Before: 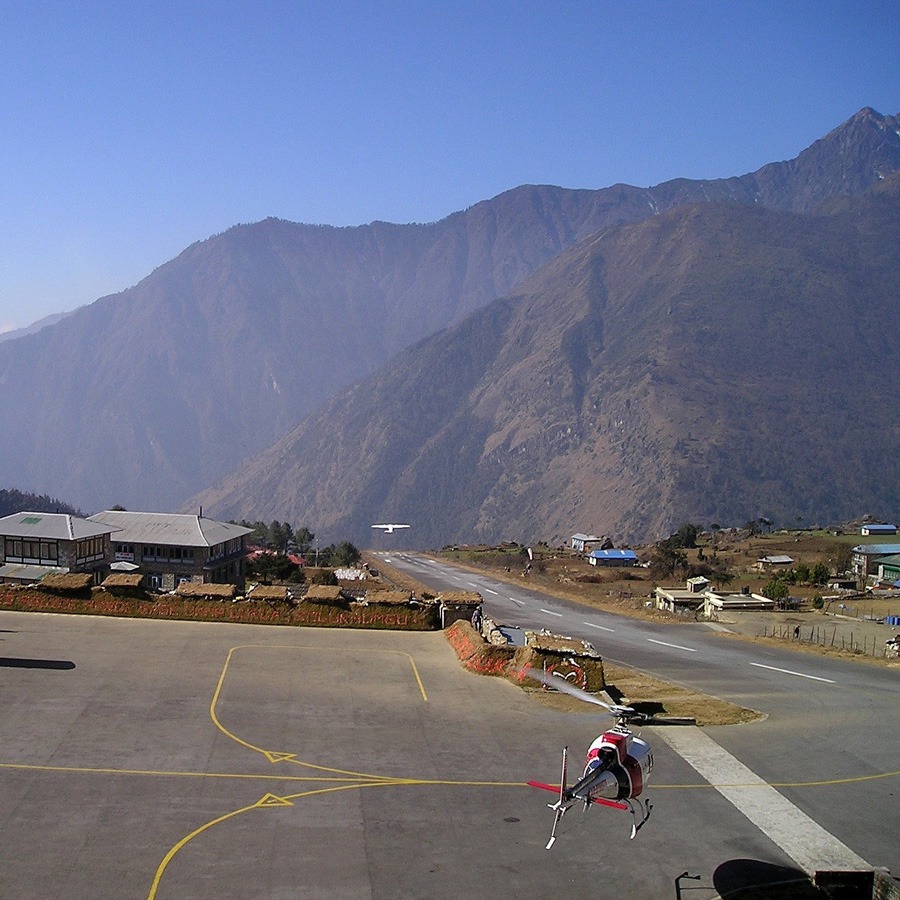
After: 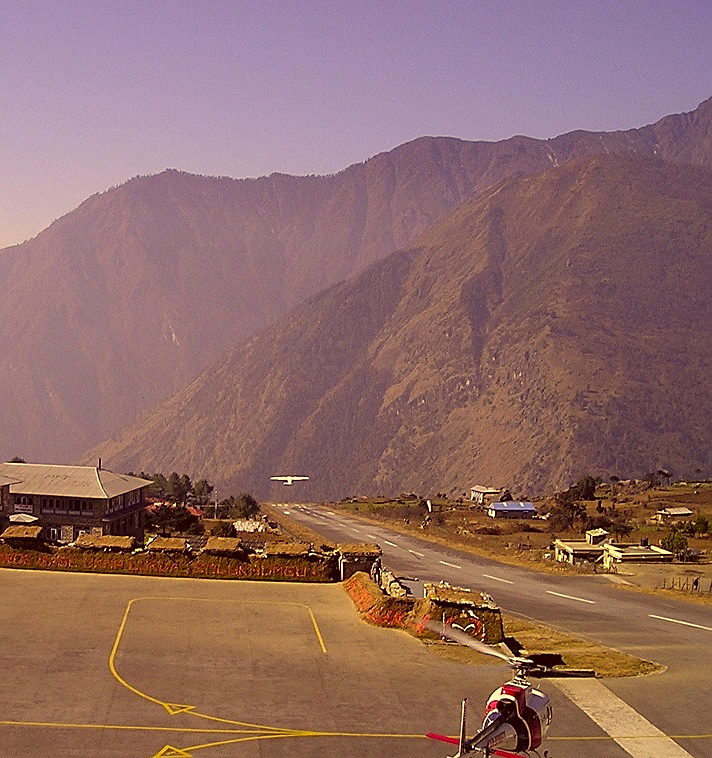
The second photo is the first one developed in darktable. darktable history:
crop: left 11.225%, top 5.381%, right 9.565%, bottom 10.314%
sharpen: on, module defaults
tone equalizer: on, module defaults
color correction: highlights a* 10.12, highlights b* 39.04, shadows a* 14.62, shadows b* 3.37
rgb levels: preserve colors max RGB
